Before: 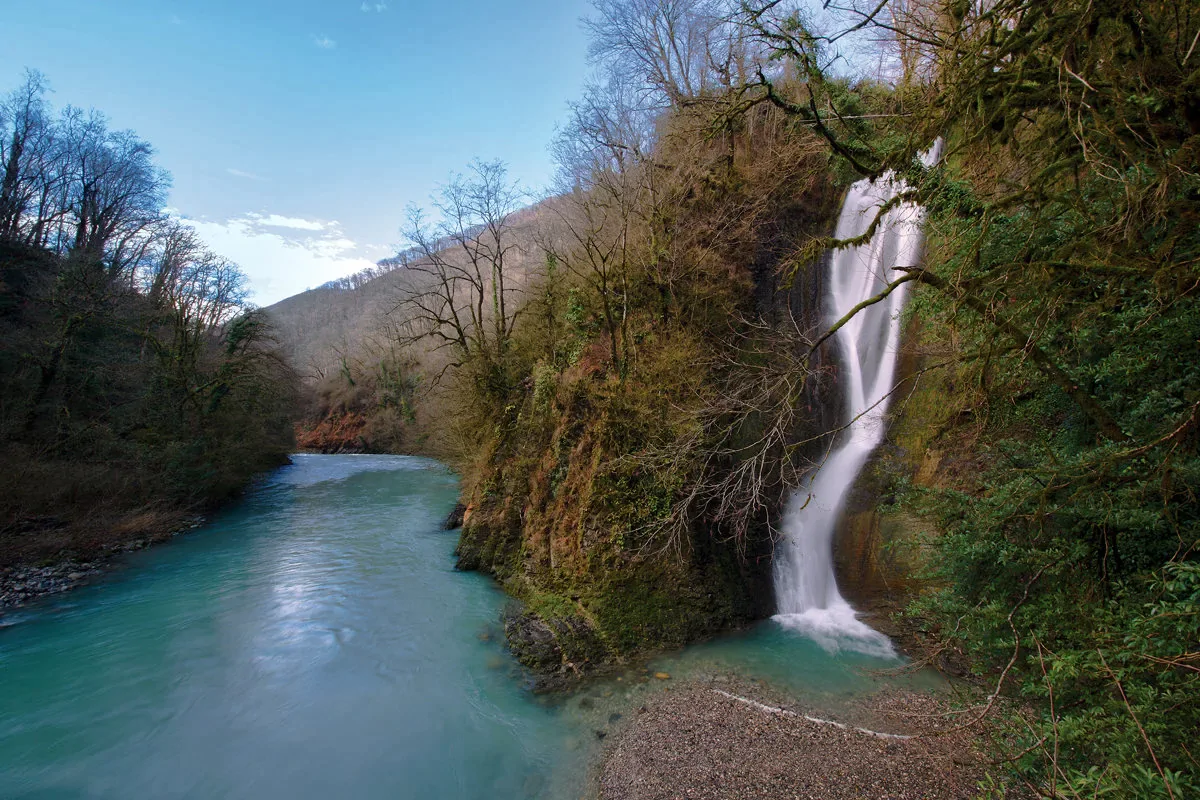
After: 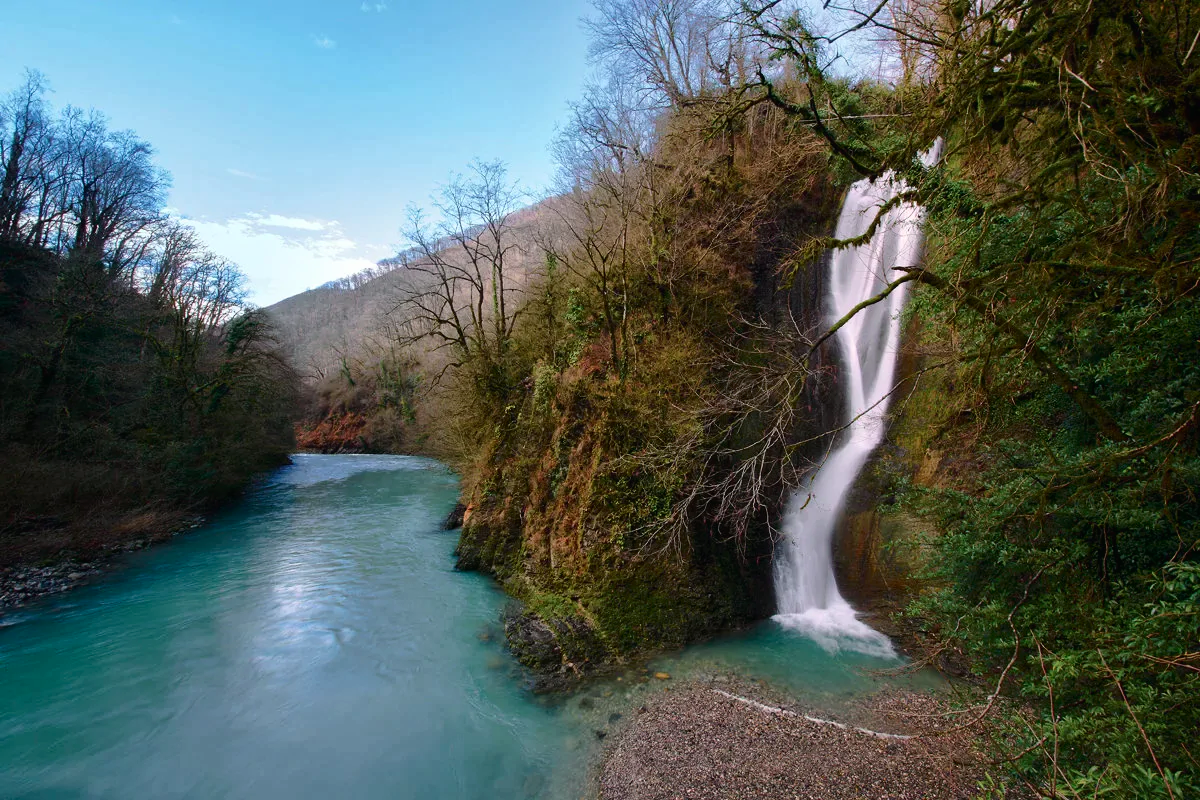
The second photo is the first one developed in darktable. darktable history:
tone equalizer: on, module defaults
tone curve: curves: ch0 [(0, 0.01) (0.037, 0.032) (0.131, 0.108) (0.275, 0.258) (0.483, 0.512) (0.61, 0.661) (0.696, 0.742) (0.792, 0.834) (0.911, 0.936) (0.997, 0.995)]; ch1 [(0, 0) (0.308, 0.29) (0.425, 0.411) (0.503, 0.502) (0.551, 0.563) (0.683, 0.706) (0.746, 0.77) (1, 1)]; ch2 [(0, 0) (0.246, 0.233) (0.36, 0.352) (0.415, 0.415) (0.485, 0.487) (0.502, 0.502) (0.525, 0.523) (0.545, 0.552) (0.587, 0.6) (0.636, 0.652) (0.711, 0.729) (0.845, 0.855) (0.998, 0.977)], color space Lab, independent channels, preserve colors none
